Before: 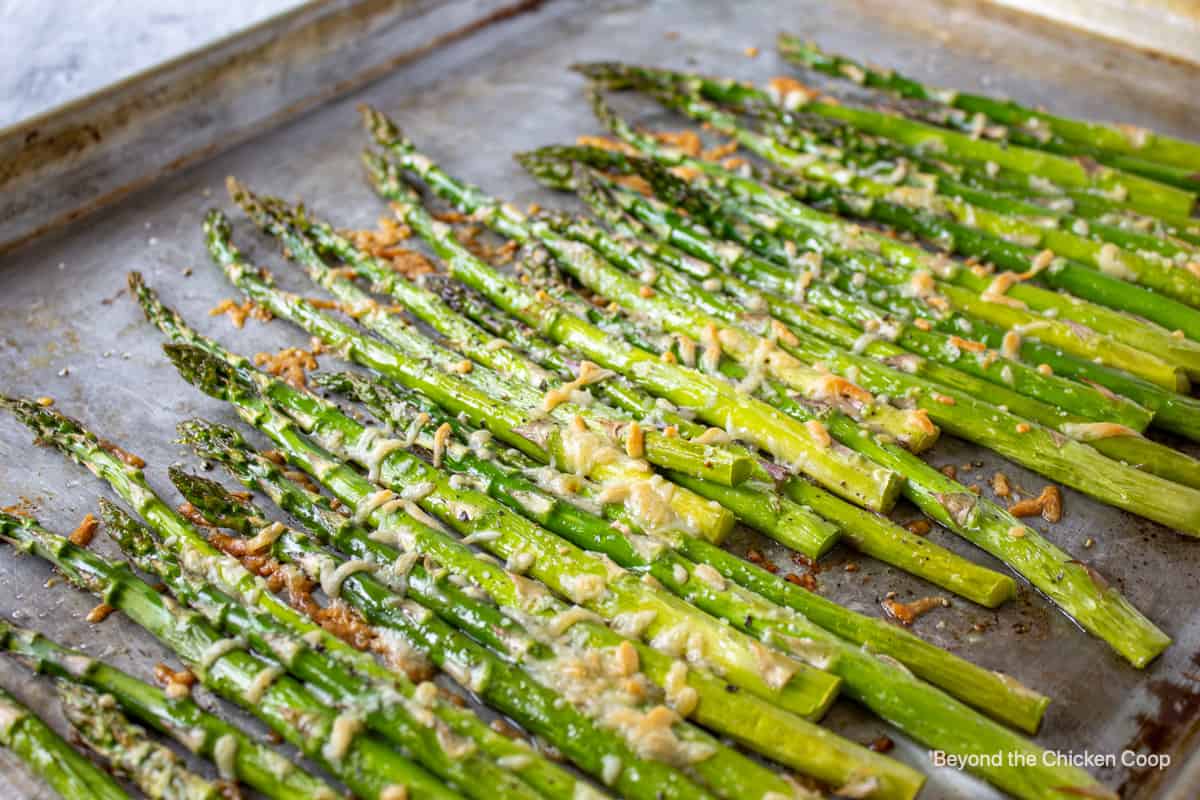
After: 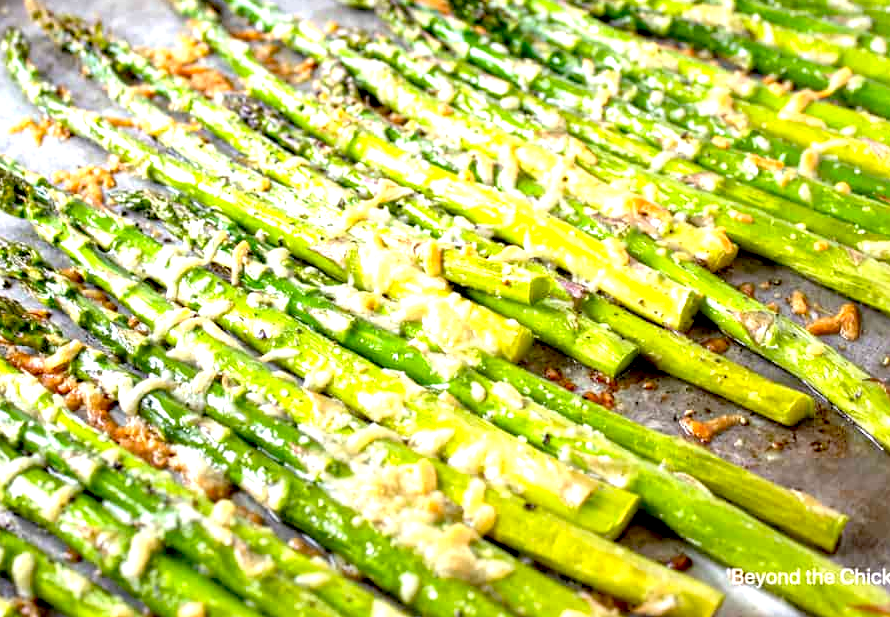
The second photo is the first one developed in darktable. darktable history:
crop: left 16.864%, top 22.854%, right 8.937%
tone equalizer: on, module defaults
exposure: black level correction 0.011, exposure 1.076 EV, compensate highlight preservation false
